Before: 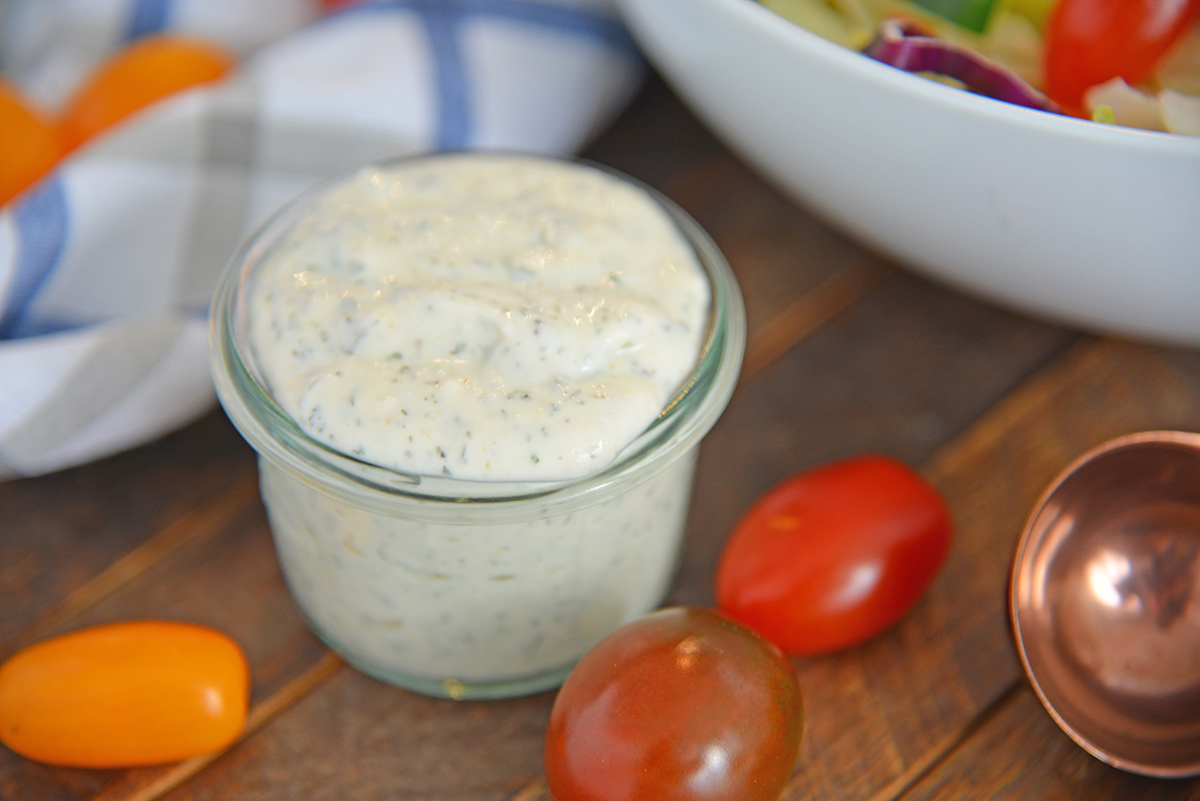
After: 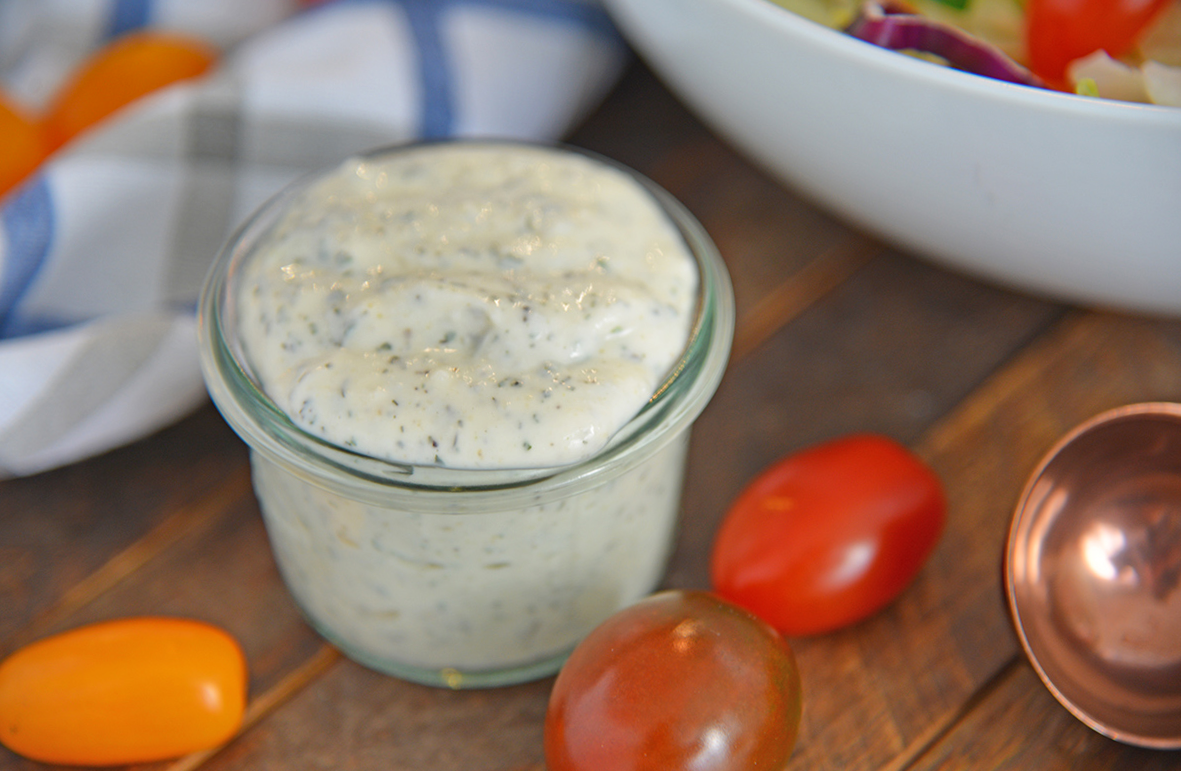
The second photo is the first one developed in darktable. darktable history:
rotate and perspective: rotation -1.42°, crop left 0.016, crop right 0.984, crop top 0.035, crop bottom 0.965
shadows and highlights: radius 108.52, shadows 44.07, highlights -67.8, low approximation 0.01, soften with gaussian
